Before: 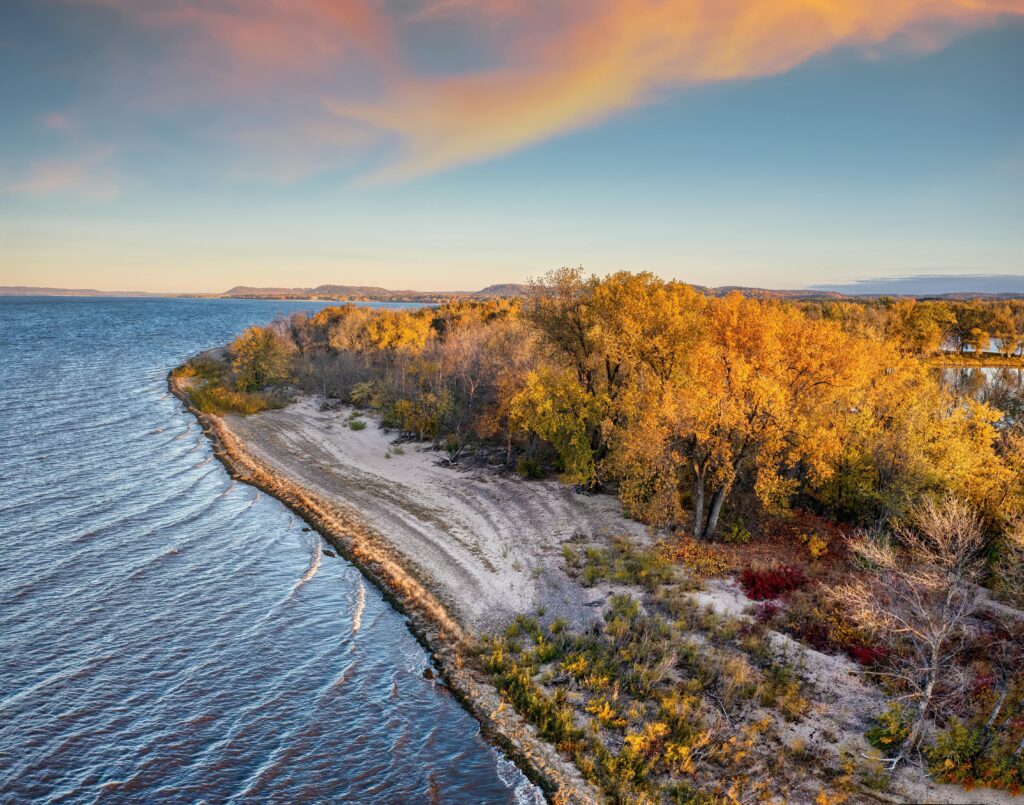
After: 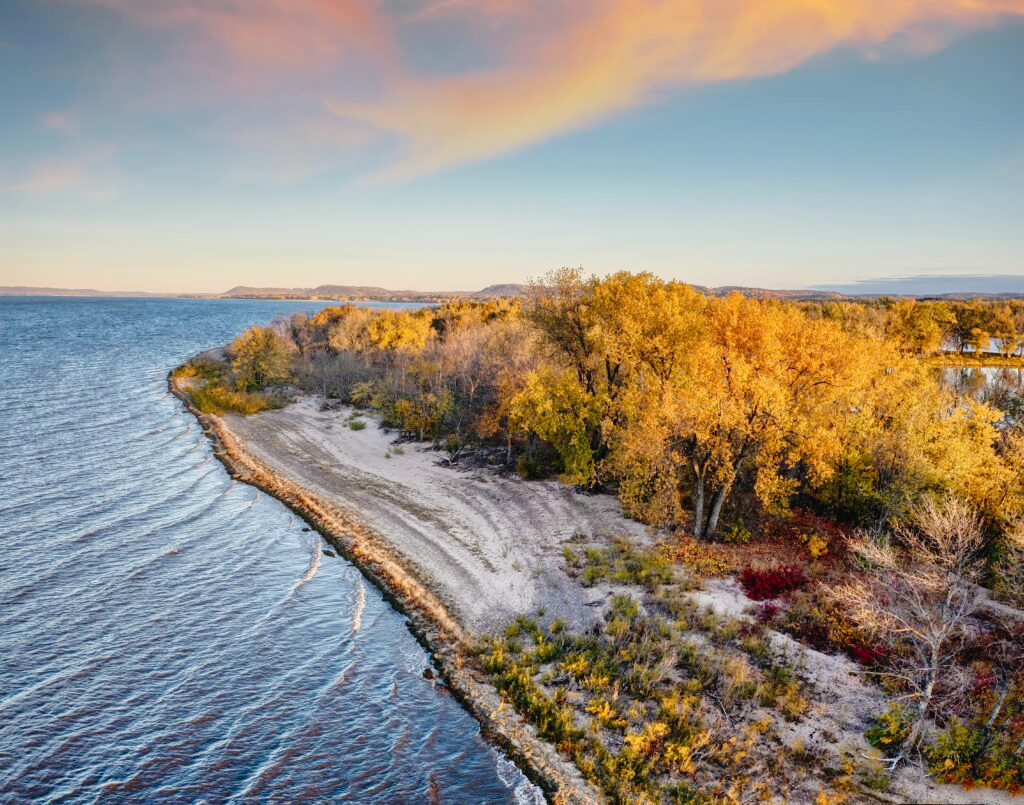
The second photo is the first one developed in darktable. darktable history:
tone curve: curves: ch0 [(0, 0.021) (0.049, 0.044) (0.152, 0.14) (0.328, 0.377) (0.473, 0.543) (0.641, 0.705) (0.868, 0.887) (1, 0.969)]; ch1 [(0, 0) (0.302, 0.331) (0.427, 0.433) (0.472, 0.47) (0.502, 0.503) (0.522, 0.526) (0.564, 0.591) (0.602, 0.632) (0.677, 0.701) (0.859, 0.885) (1, 1)]; ch2 [(0, 0) (0.33, 0.301) (0.447, 0.44) (0.487, 0.496) (0.502, 0.516) (0.535, 0.554) (0.565, 0.598) (0.618, 0.629) (1, 1)], preserve colors none
